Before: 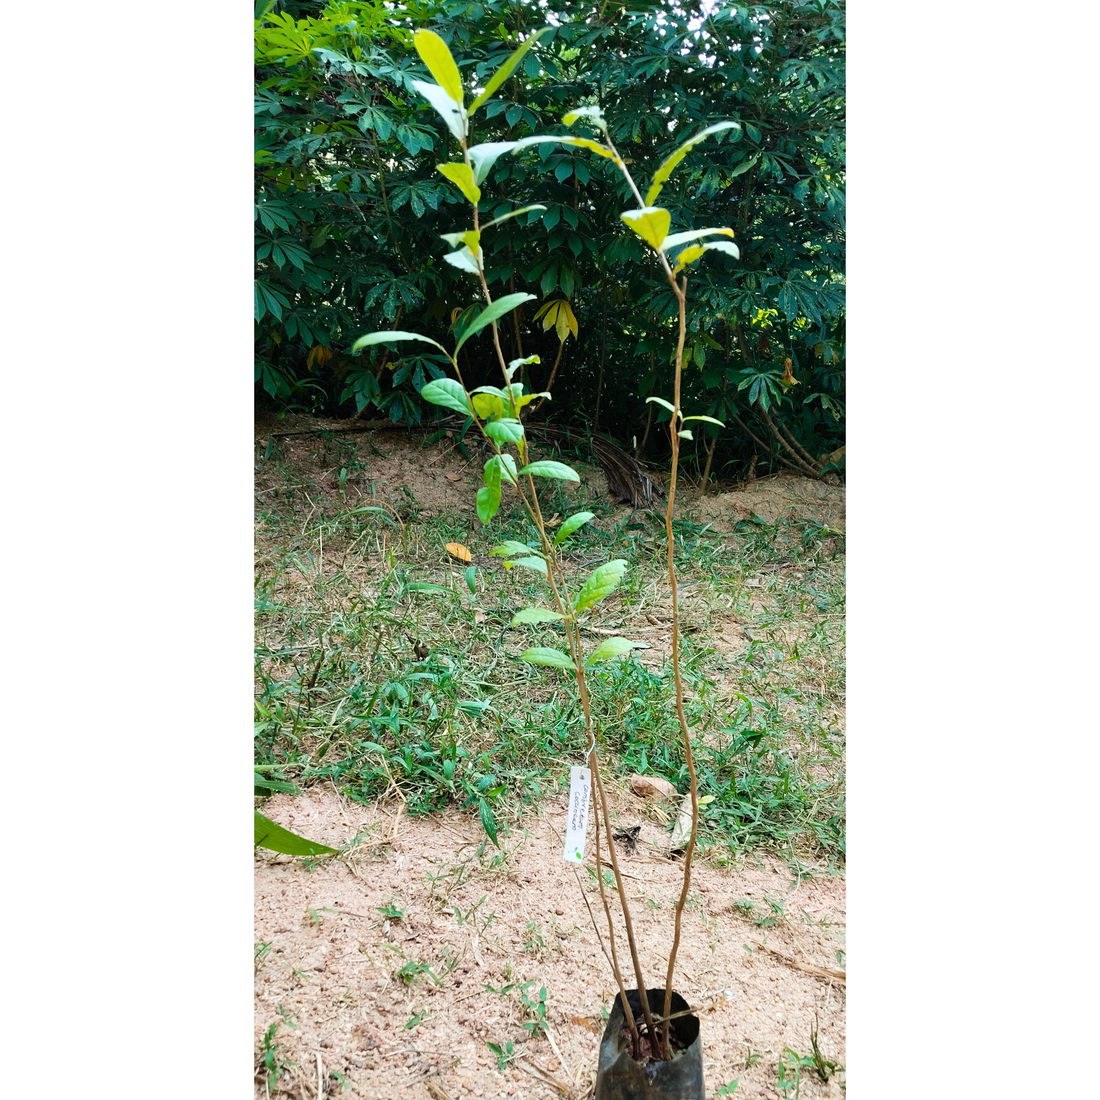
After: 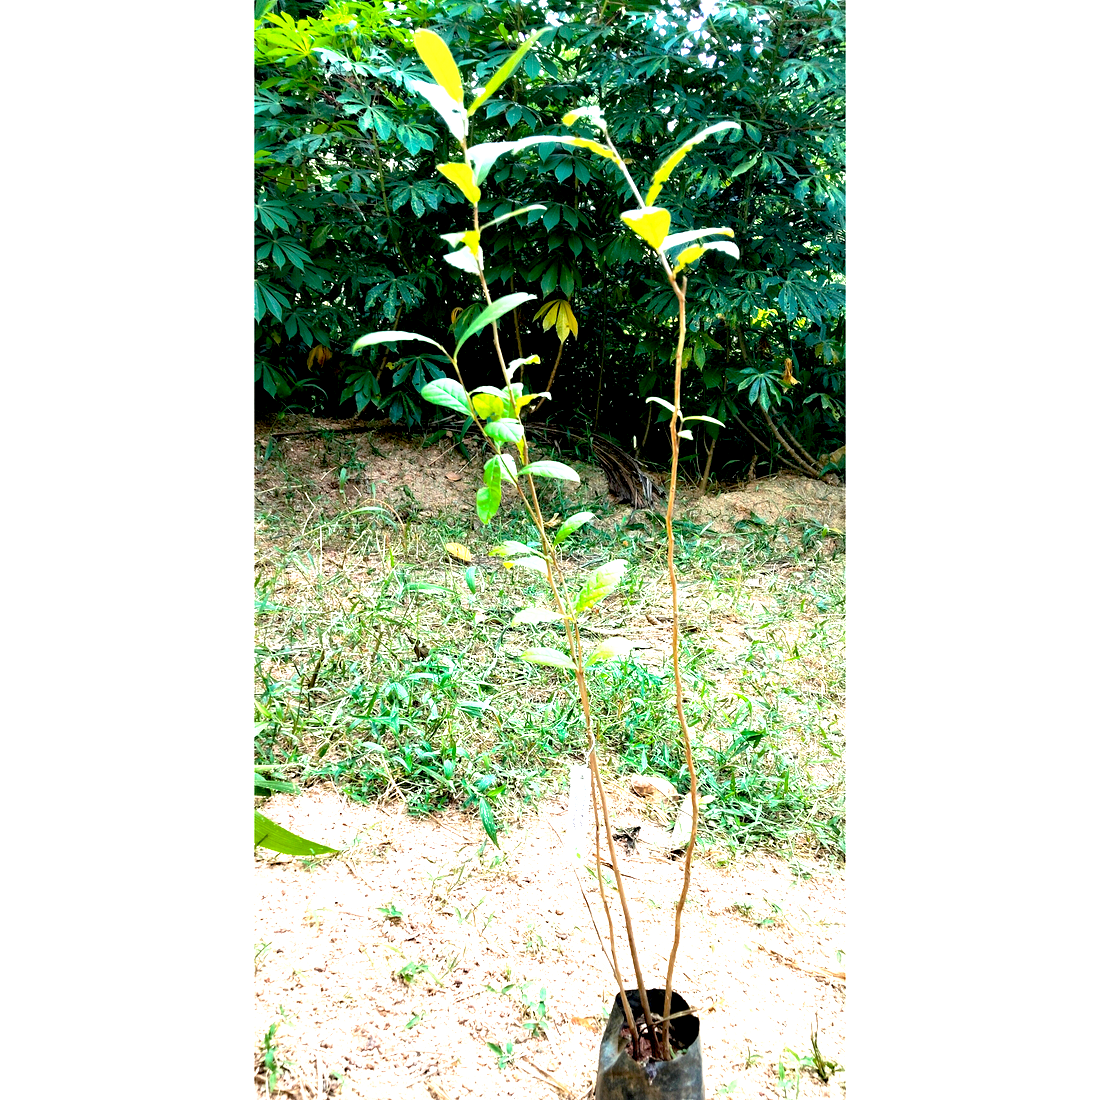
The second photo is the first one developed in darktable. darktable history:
base curve: curves: ch0 [(0.017, 0) (0.425, 0.441) (0.844, 0.933) (1, 1)], preserve colors none
exposure: black level correction 0.001, exposure 1.129 EV, compensate exposure bias true, compensate highlight preservation false
